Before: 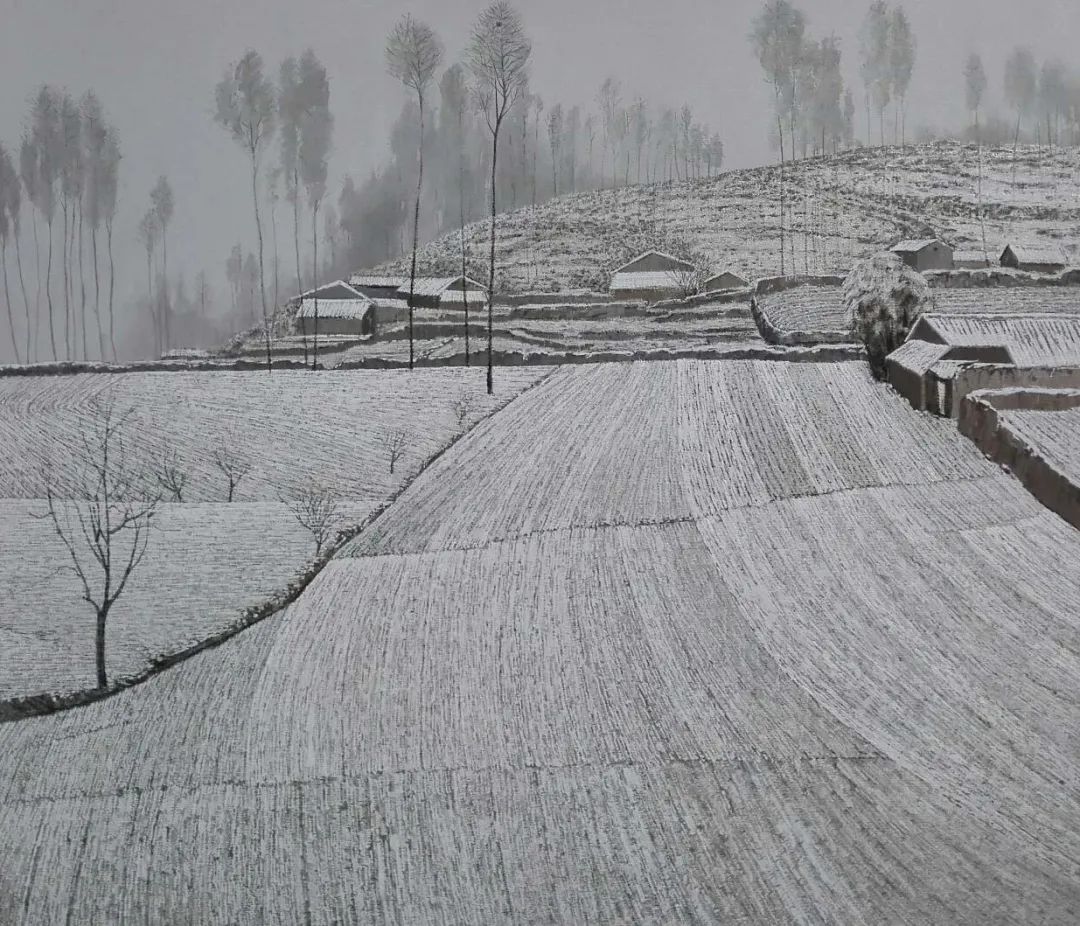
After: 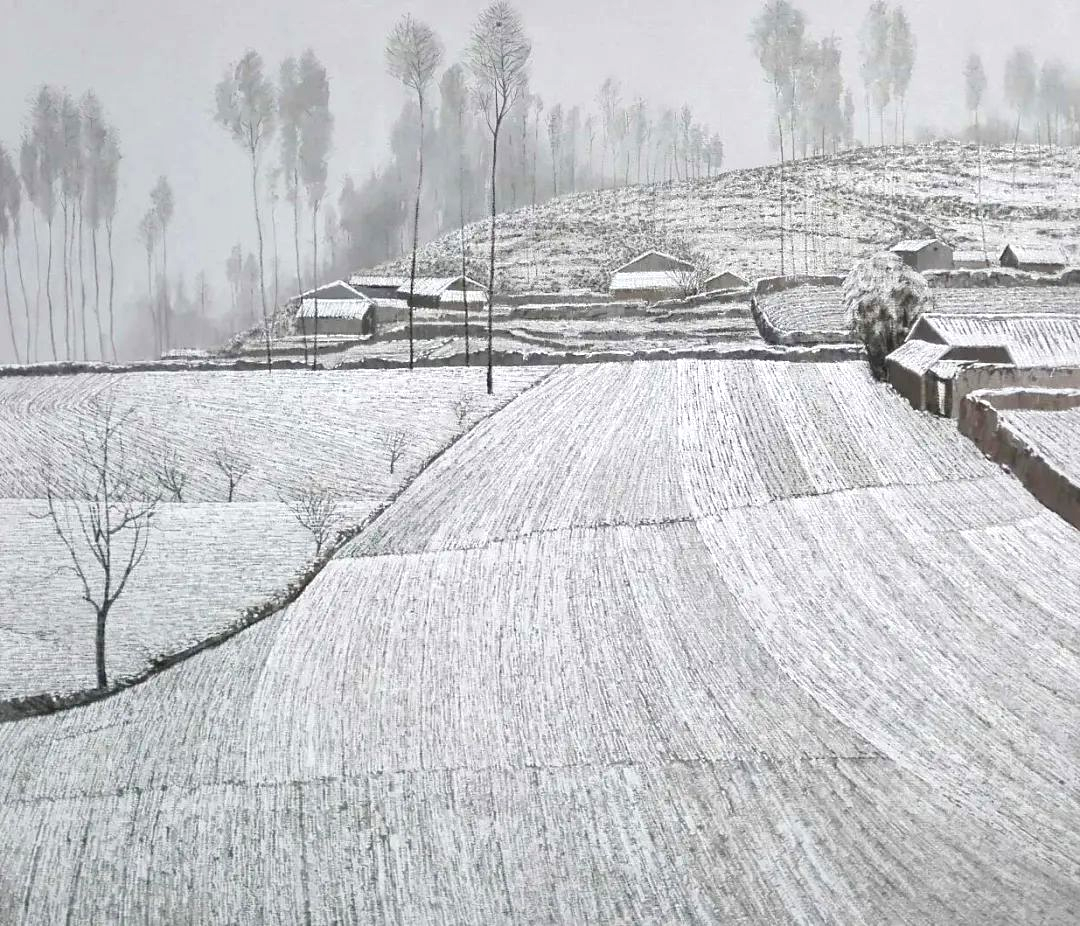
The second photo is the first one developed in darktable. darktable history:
exposure: black level correction 0, exposure 1 EV, compensate exposure bias true, compensate highlight preservation false
color balance rgb: perceptual saturation grading › global saturation 0.262%, perceptual saturation grading › highlights -19.95%, perceptual saturation grading › shadows 19.298%, global vibrance 5.655%
